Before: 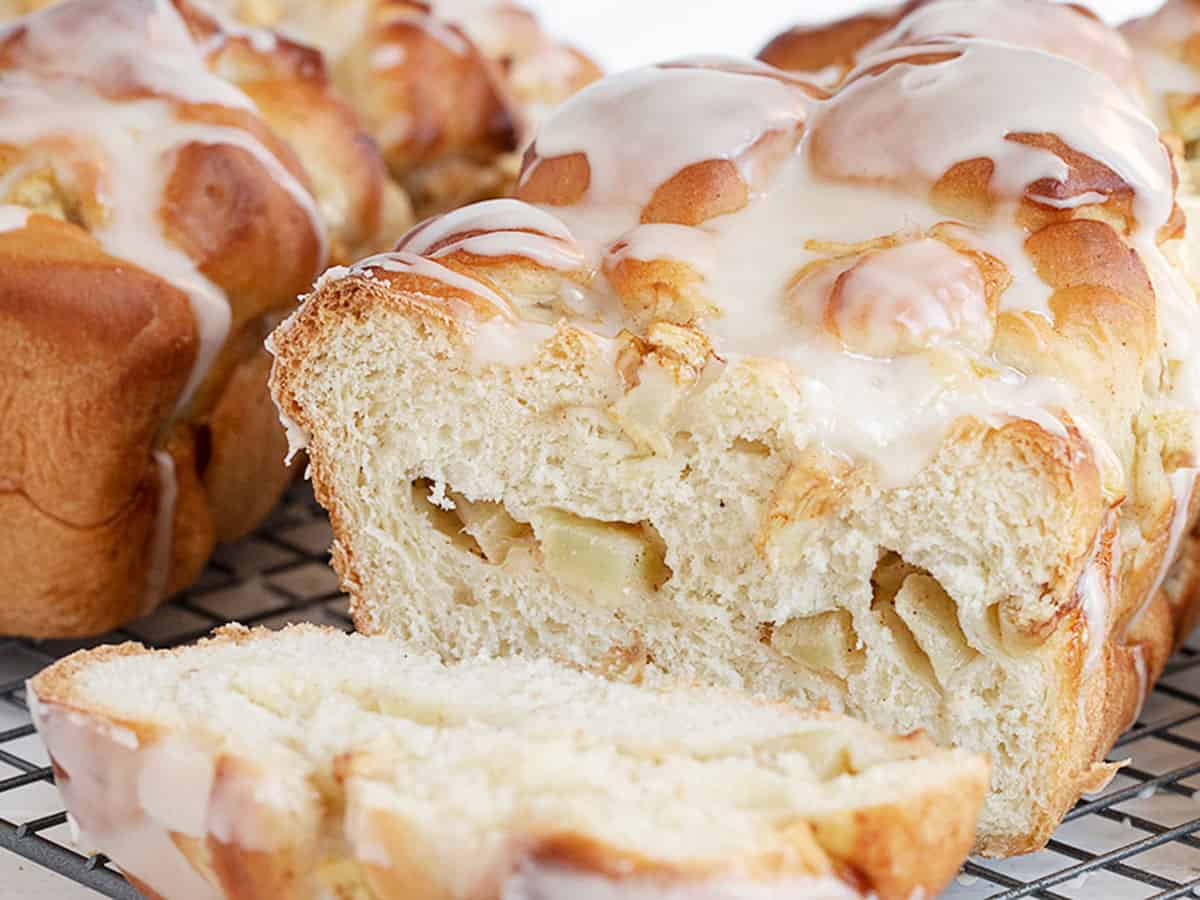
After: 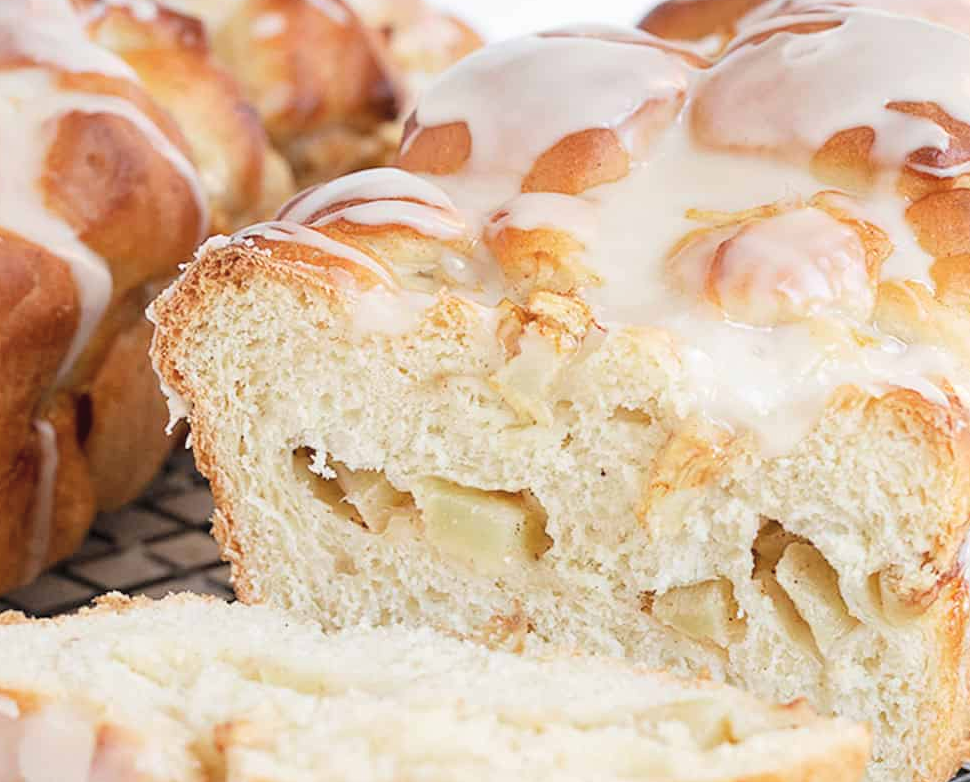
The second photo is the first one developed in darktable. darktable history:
tone equalizer: on, module defaults
crop: left 9.929%, top 3.475%, right 9.188%, bottom 9.529%
contrast brightness saturation: brightness 0.13
